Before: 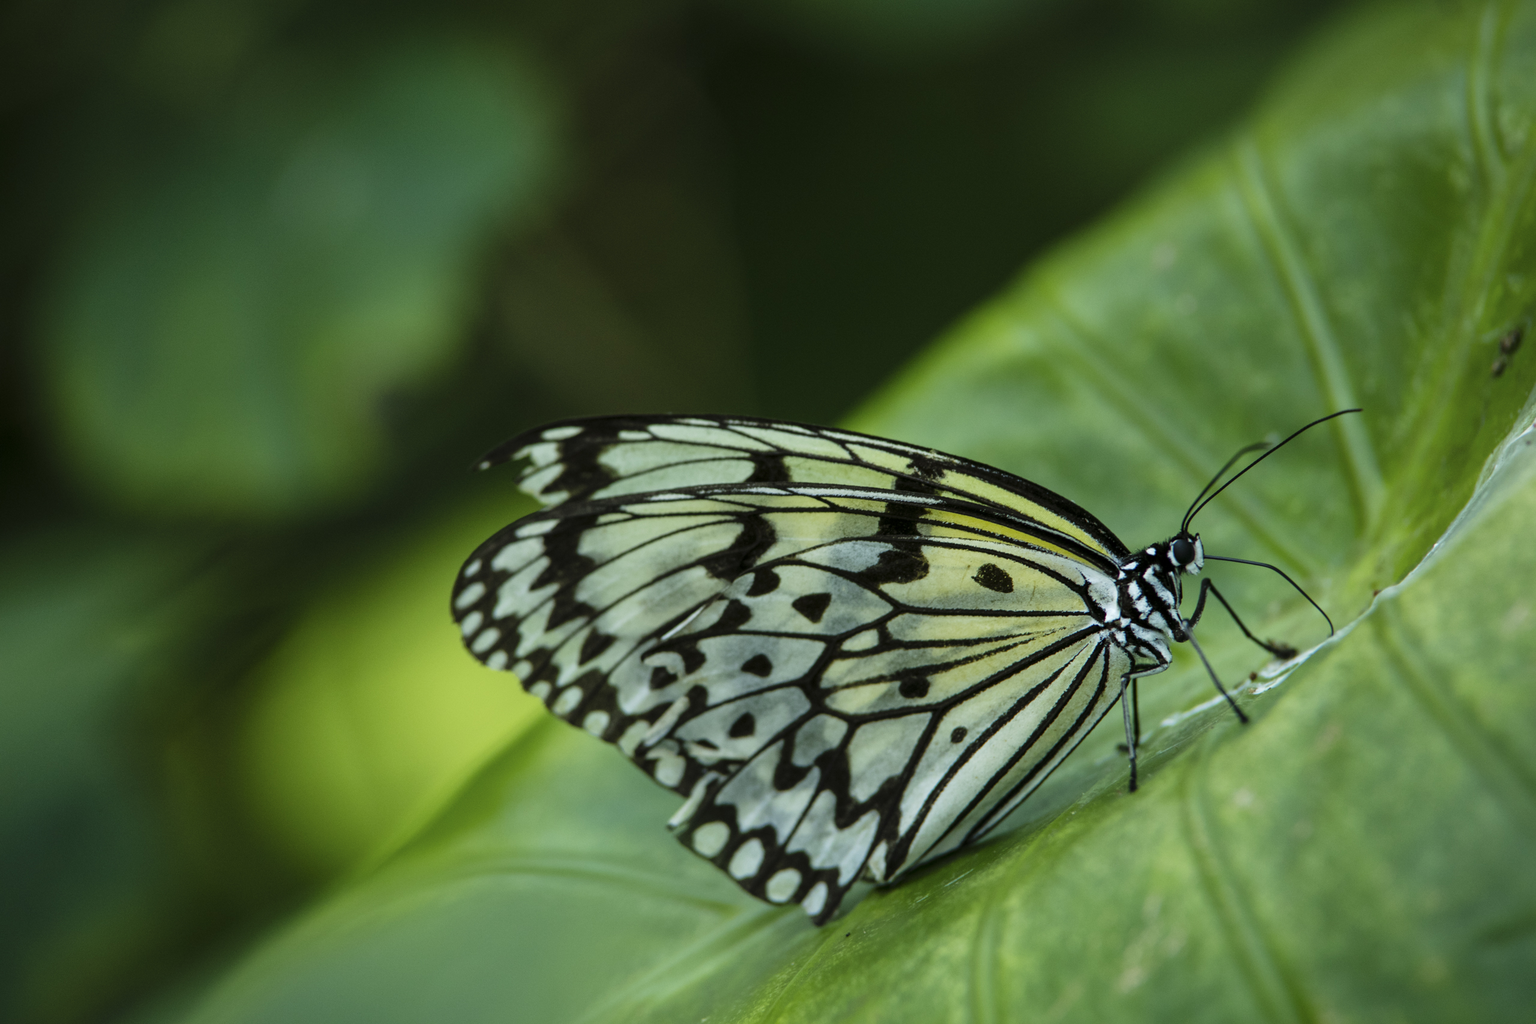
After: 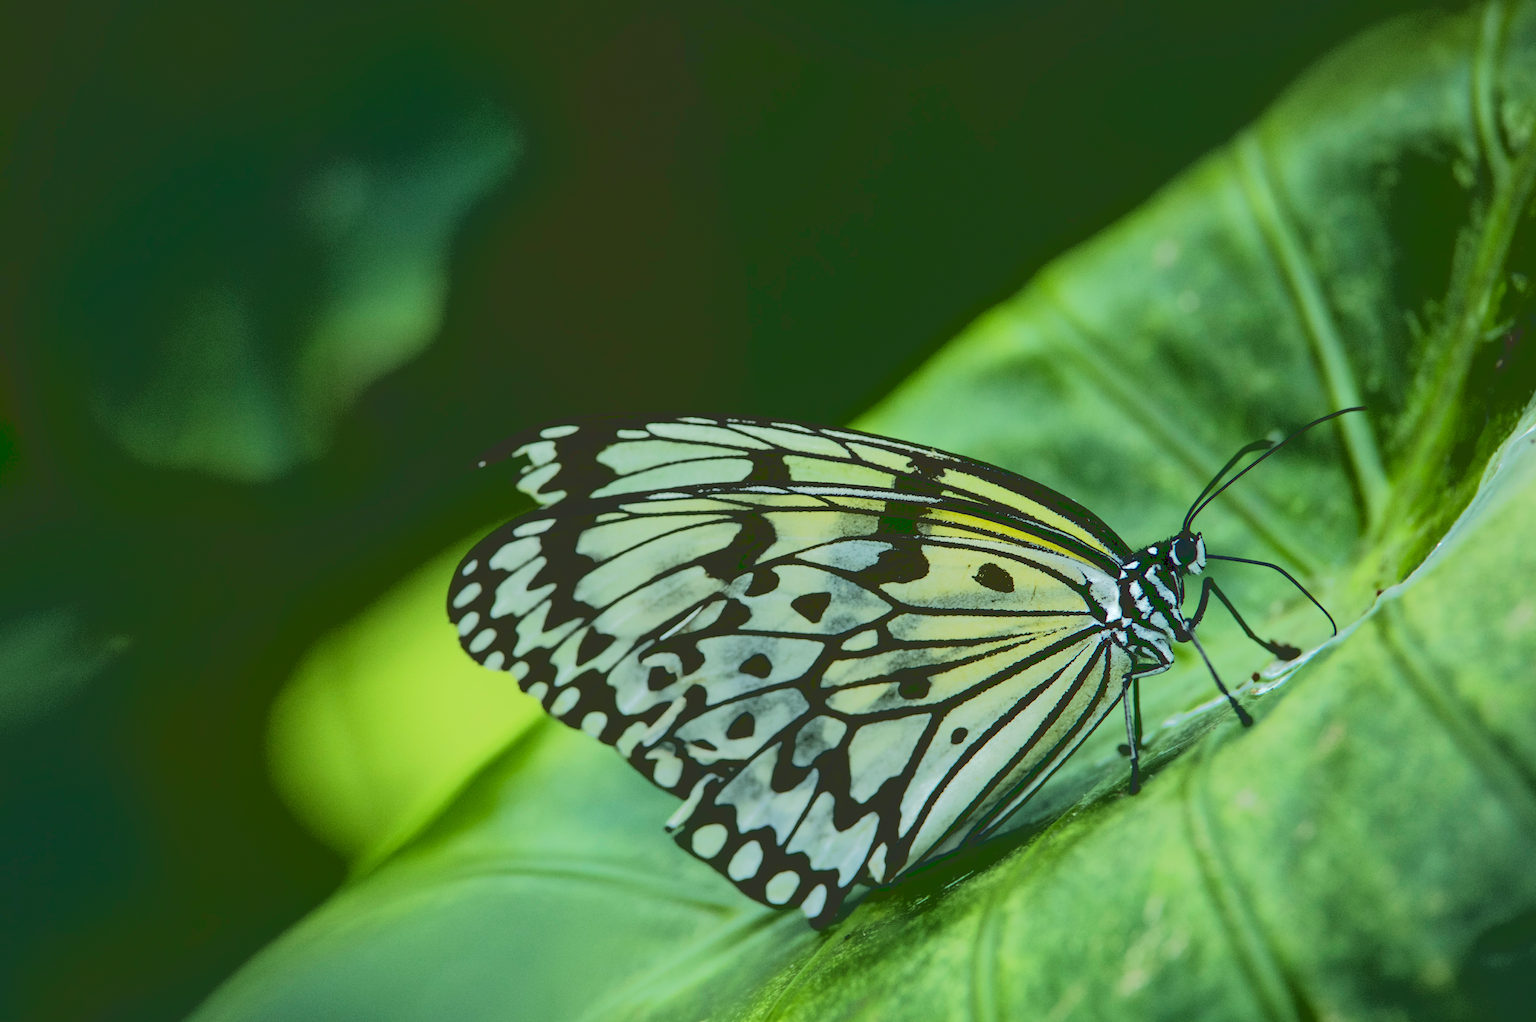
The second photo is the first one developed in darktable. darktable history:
base curve: curves: ch0 [(0.065, 0.026) (0.236, 0.358) (0.53, 0.546) (0.777, 0.841) (0.924, 0.992)], preserve colors average RGB
crop: left 0.434%, top 0.485%, right 0.244%, bottom 0.386%
